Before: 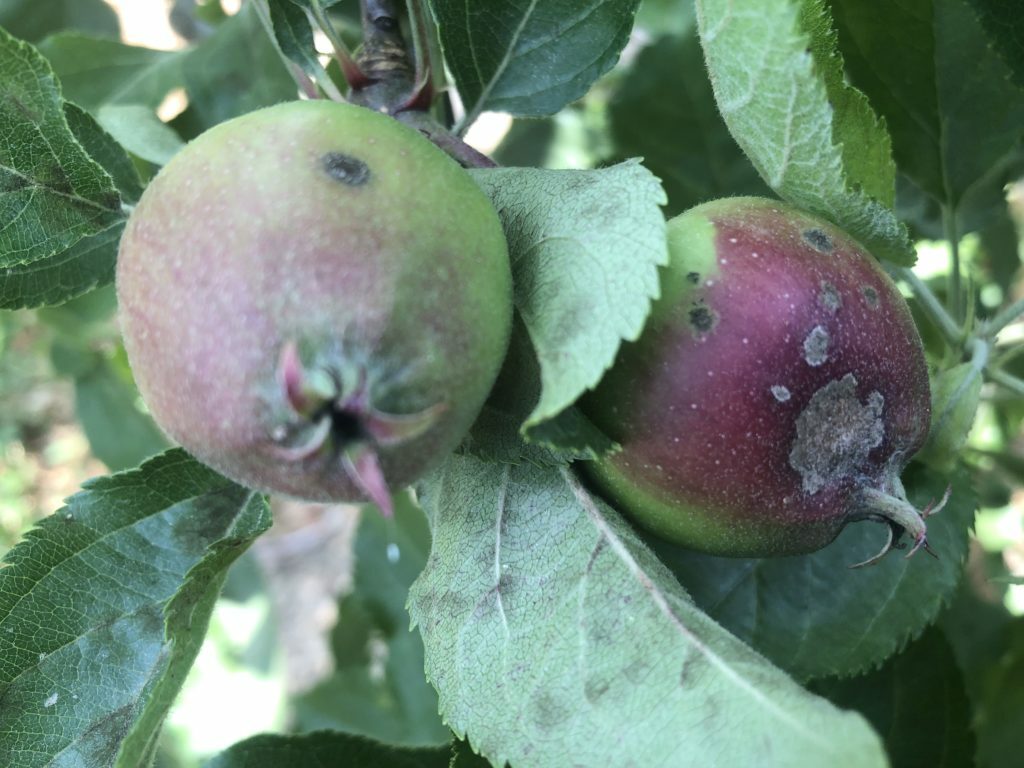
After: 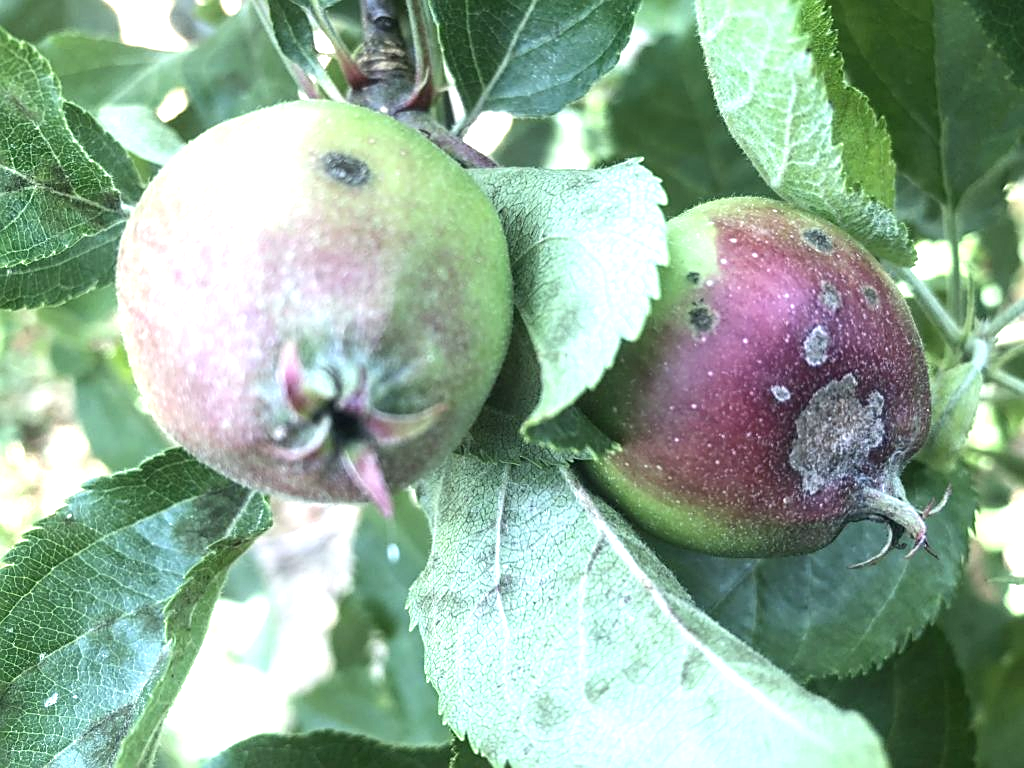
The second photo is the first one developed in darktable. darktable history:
exposure: black level correction 0, exposure 1 EV, compensate highlight preservation false
sharpen: on, module defaults
local contrast: on, module defaults
